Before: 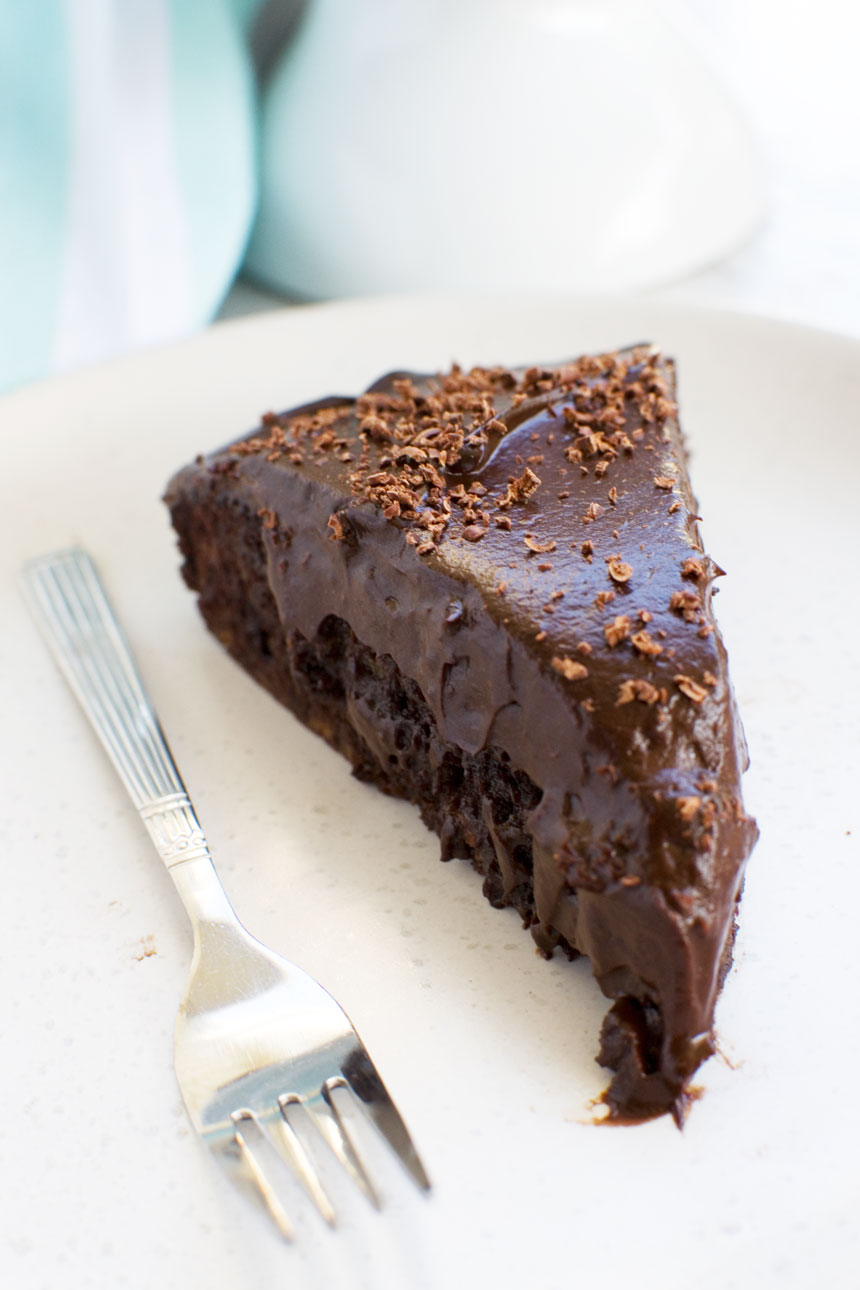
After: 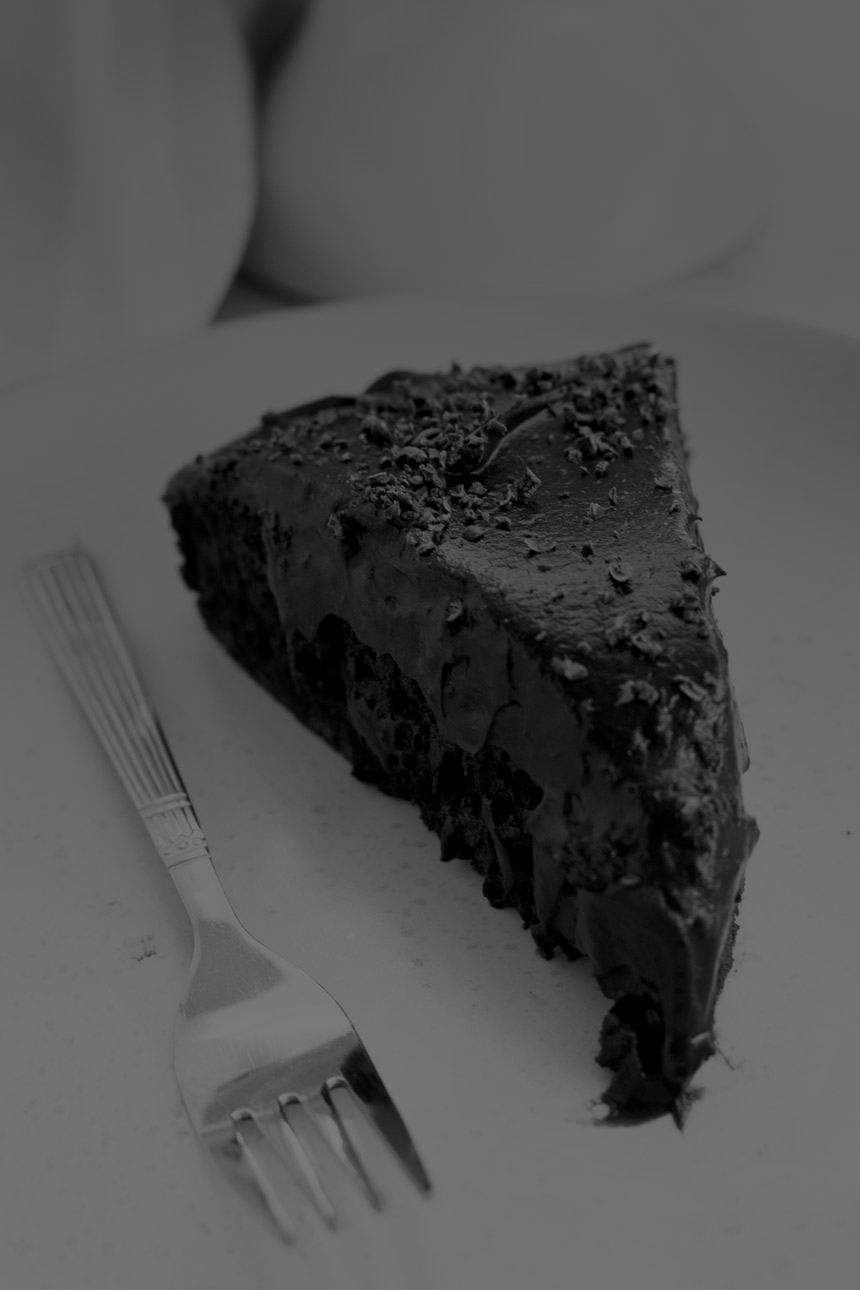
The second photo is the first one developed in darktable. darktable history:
exposure: exposure -2.446 EV, compensate highlight preservation false
graduated density: on, module defaults
local contrast: mode bilateral grid, contrast 20, coarseness 50, detail 120%, midtone range 0.2
contrast brightness saturation: saturation -1
